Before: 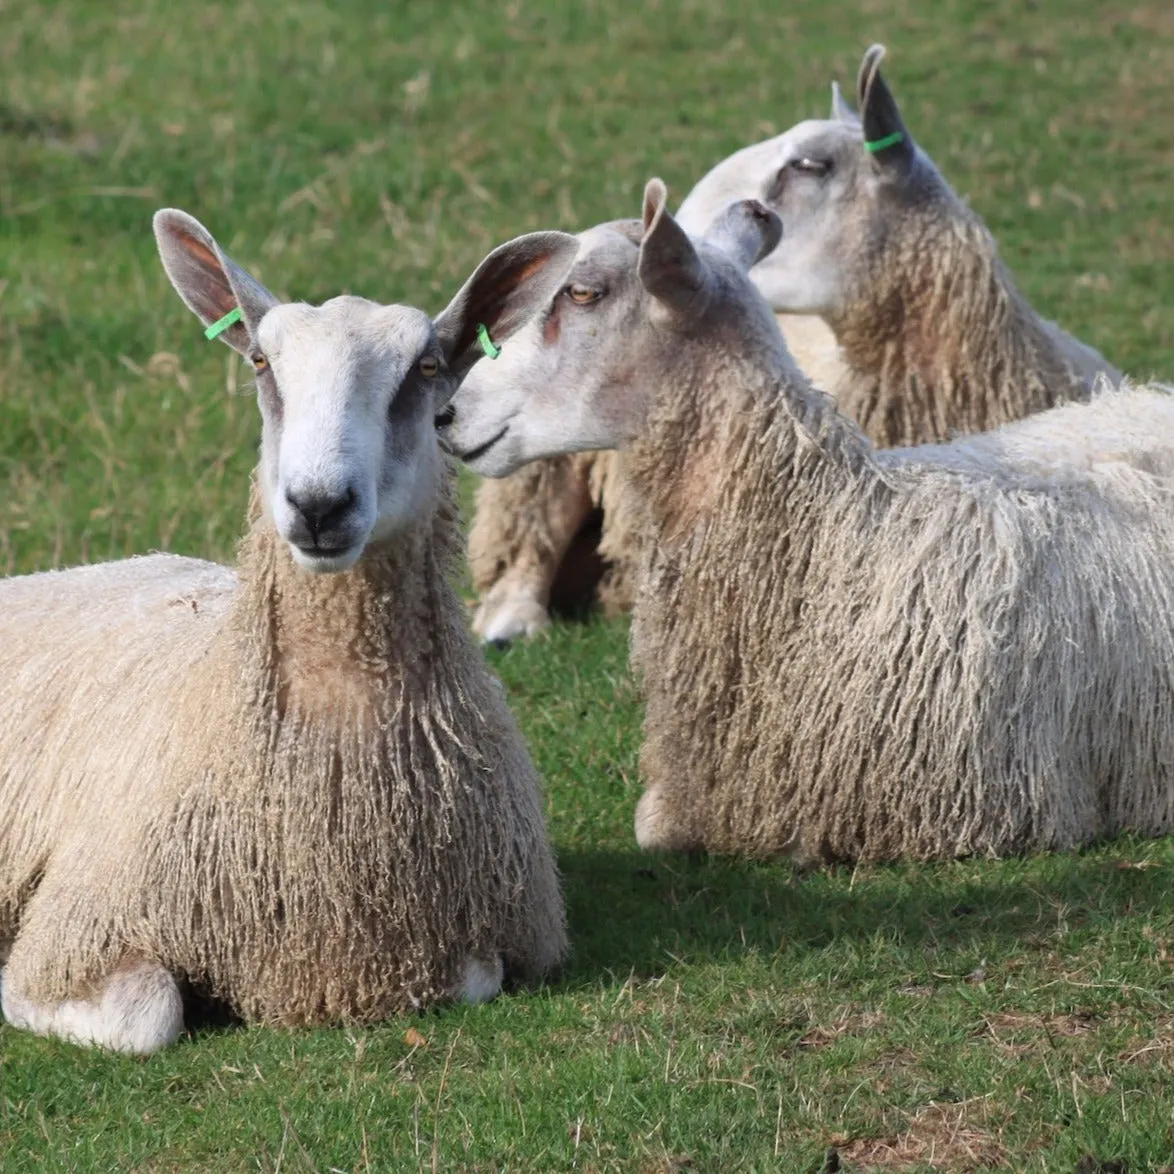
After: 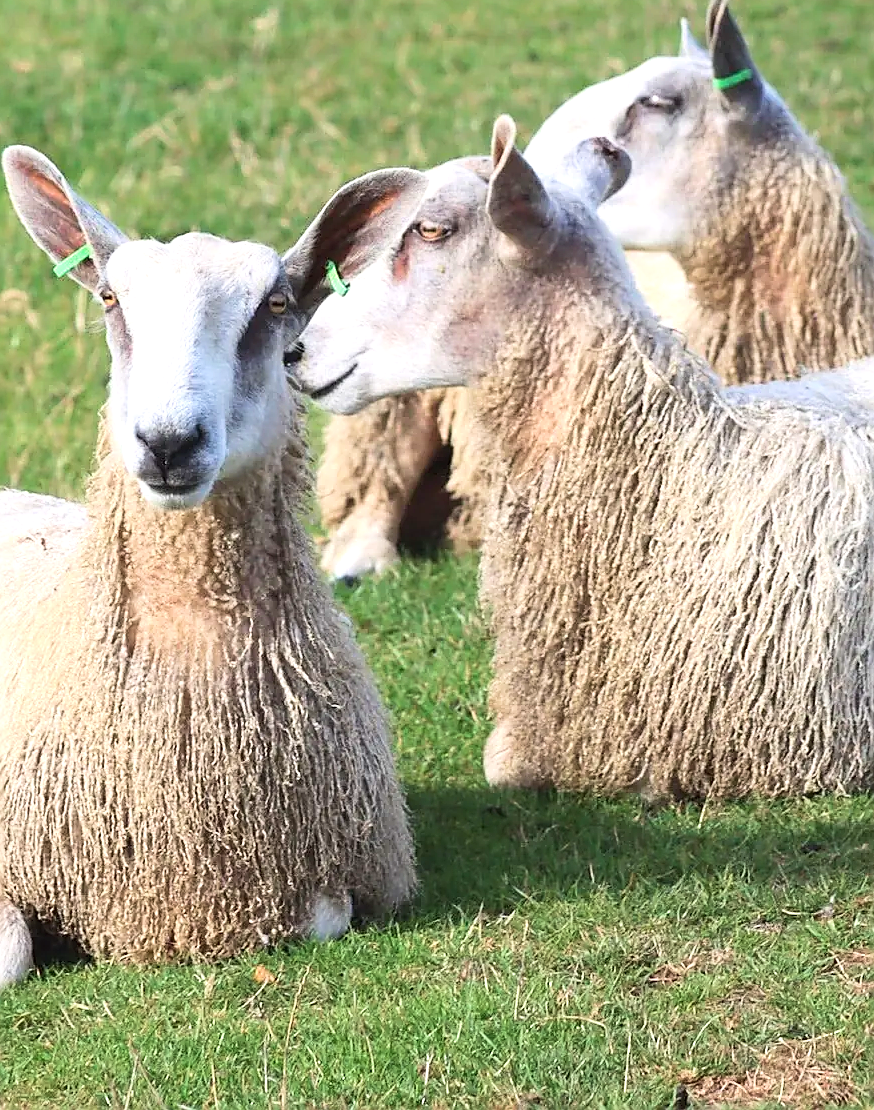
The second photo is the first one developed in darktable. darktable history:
crop and rotate: left 12.998%, top 5.397%, right 12.545%
velvia: strength 15.46%
sharpen: radius 1.351, amount 1.267, threshold 0.628
exposure: exposure 0.6 EV, compensate highlight preservation false
contrast brightness saturation: contrast 0.197, brightness 0.149, saturation 0.136
